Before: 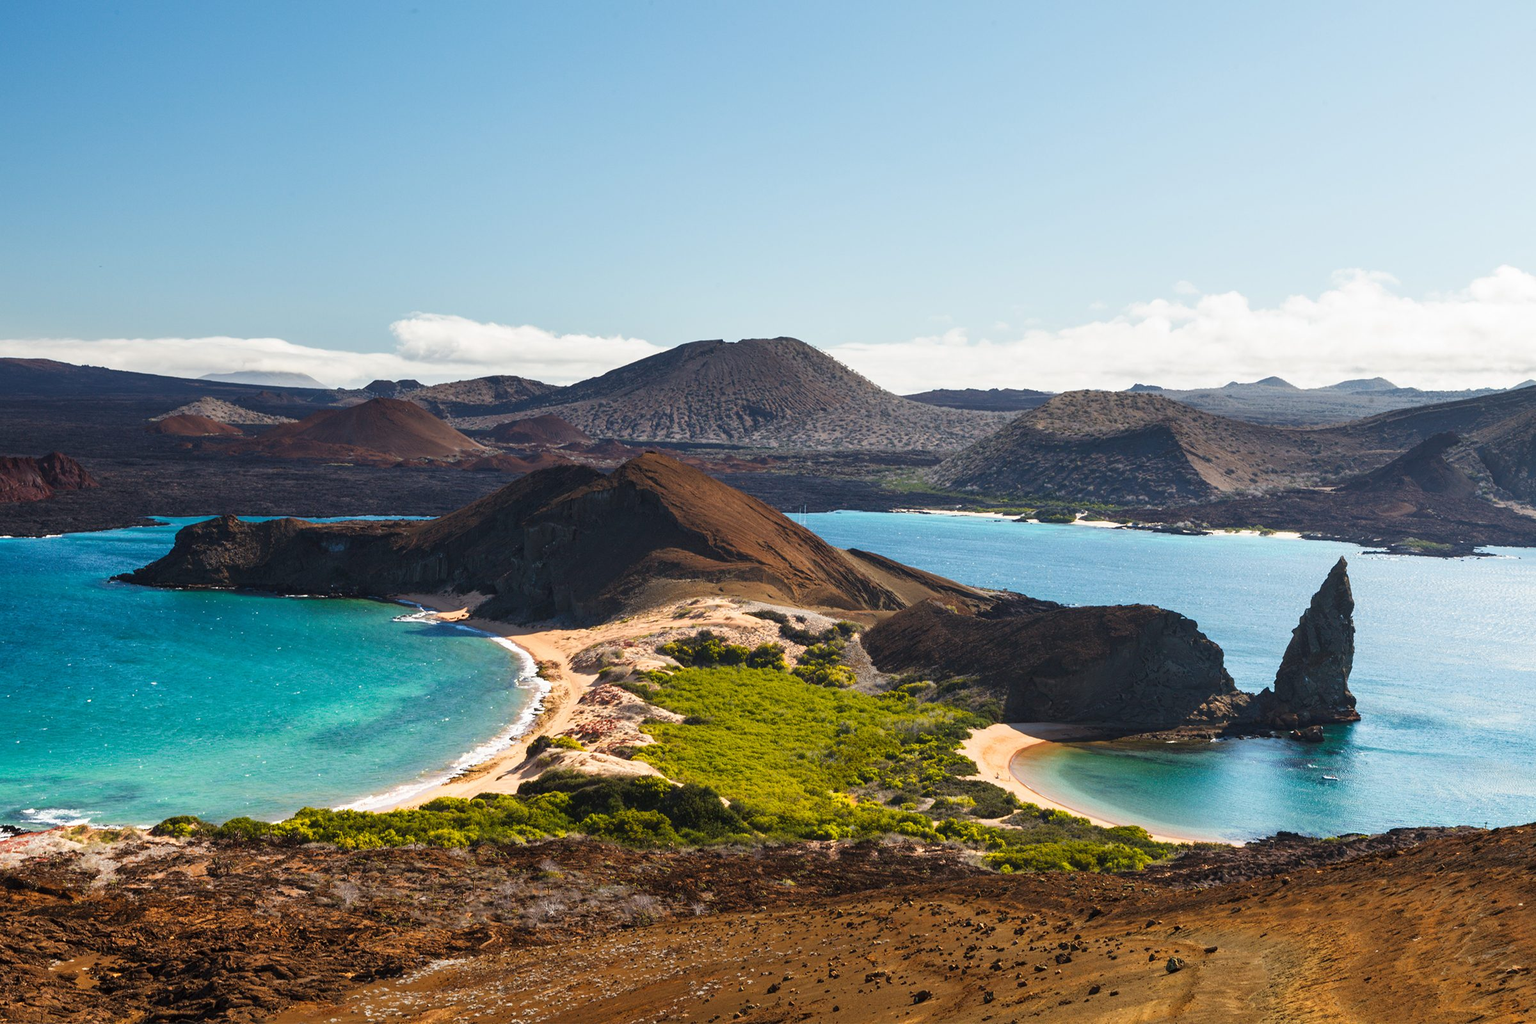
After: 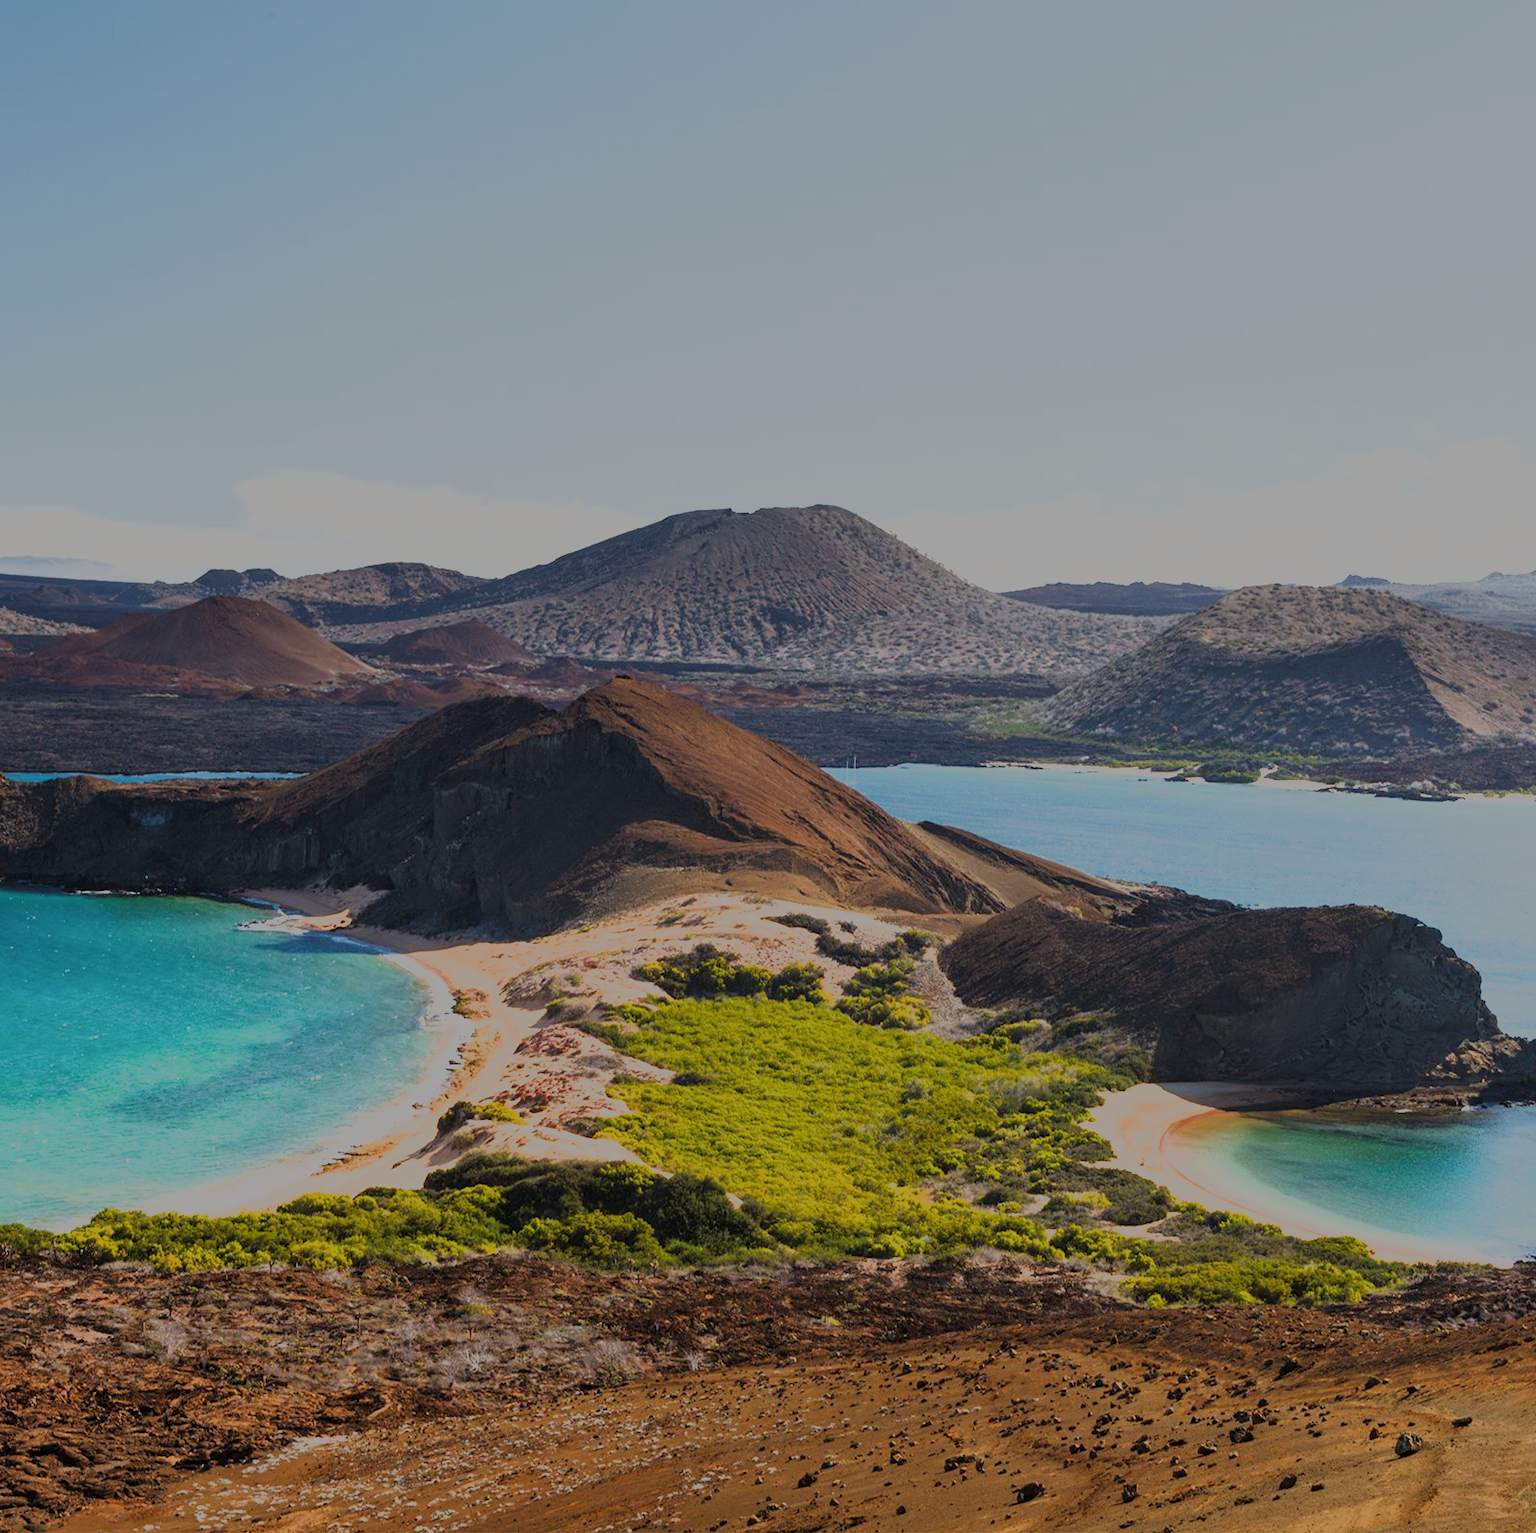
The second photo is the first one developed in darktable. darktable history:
crop and rotate: left 15.285%, right 17.905%
filmic rgb: black relative exposure -13.13 EV, white relative exposure 4.06 EV, target white luminance 85.109%, hardness 6.28, latitude 42.94%, contrast 0.863, shadows ↔ highlights balance 9.22%
